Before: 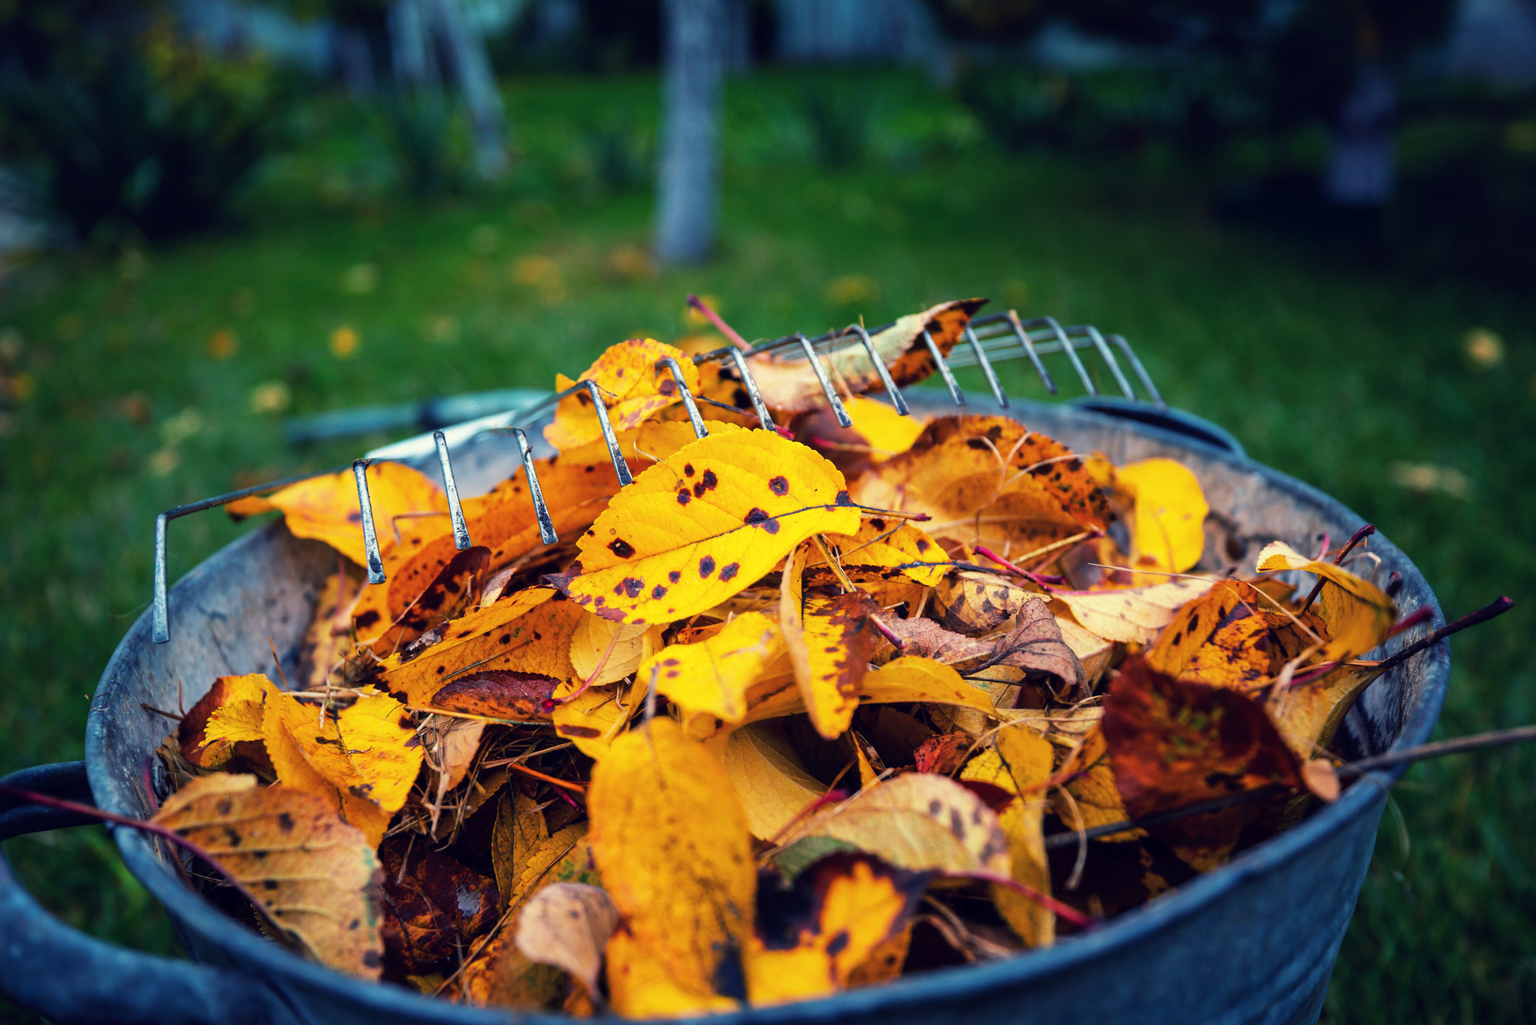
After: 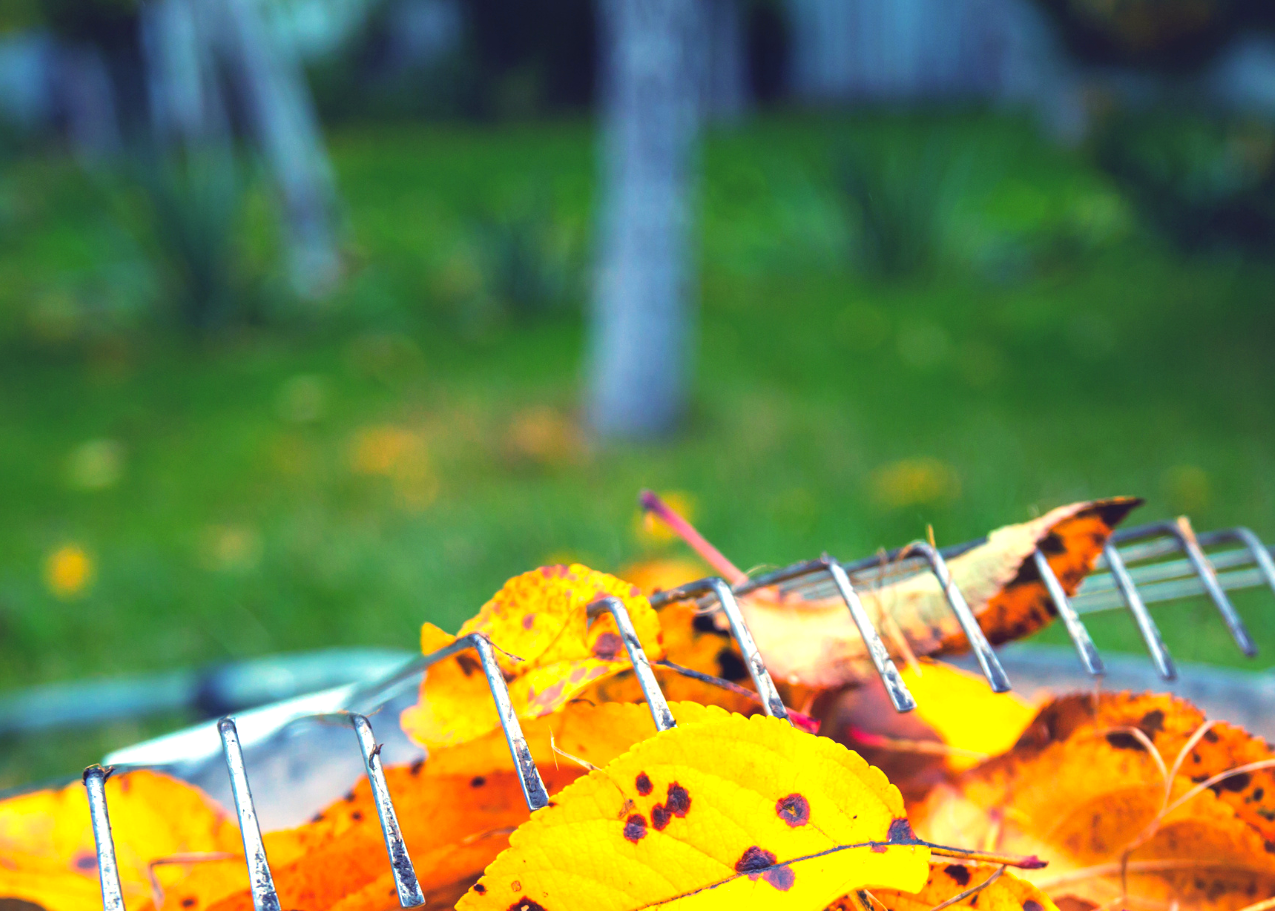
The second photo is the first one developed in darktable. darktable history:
exposure: exposure 0.76 EV, compensate exposure bias true, compensate highlight preservation false
crop: left 19.757%, right 30.431%, bottom 46.668%
color correction: highlights a* 3.76, highlights b* 5.15
contrast brightness saturation: contrast -0.101, brightness 0.054, saturation 0.075
